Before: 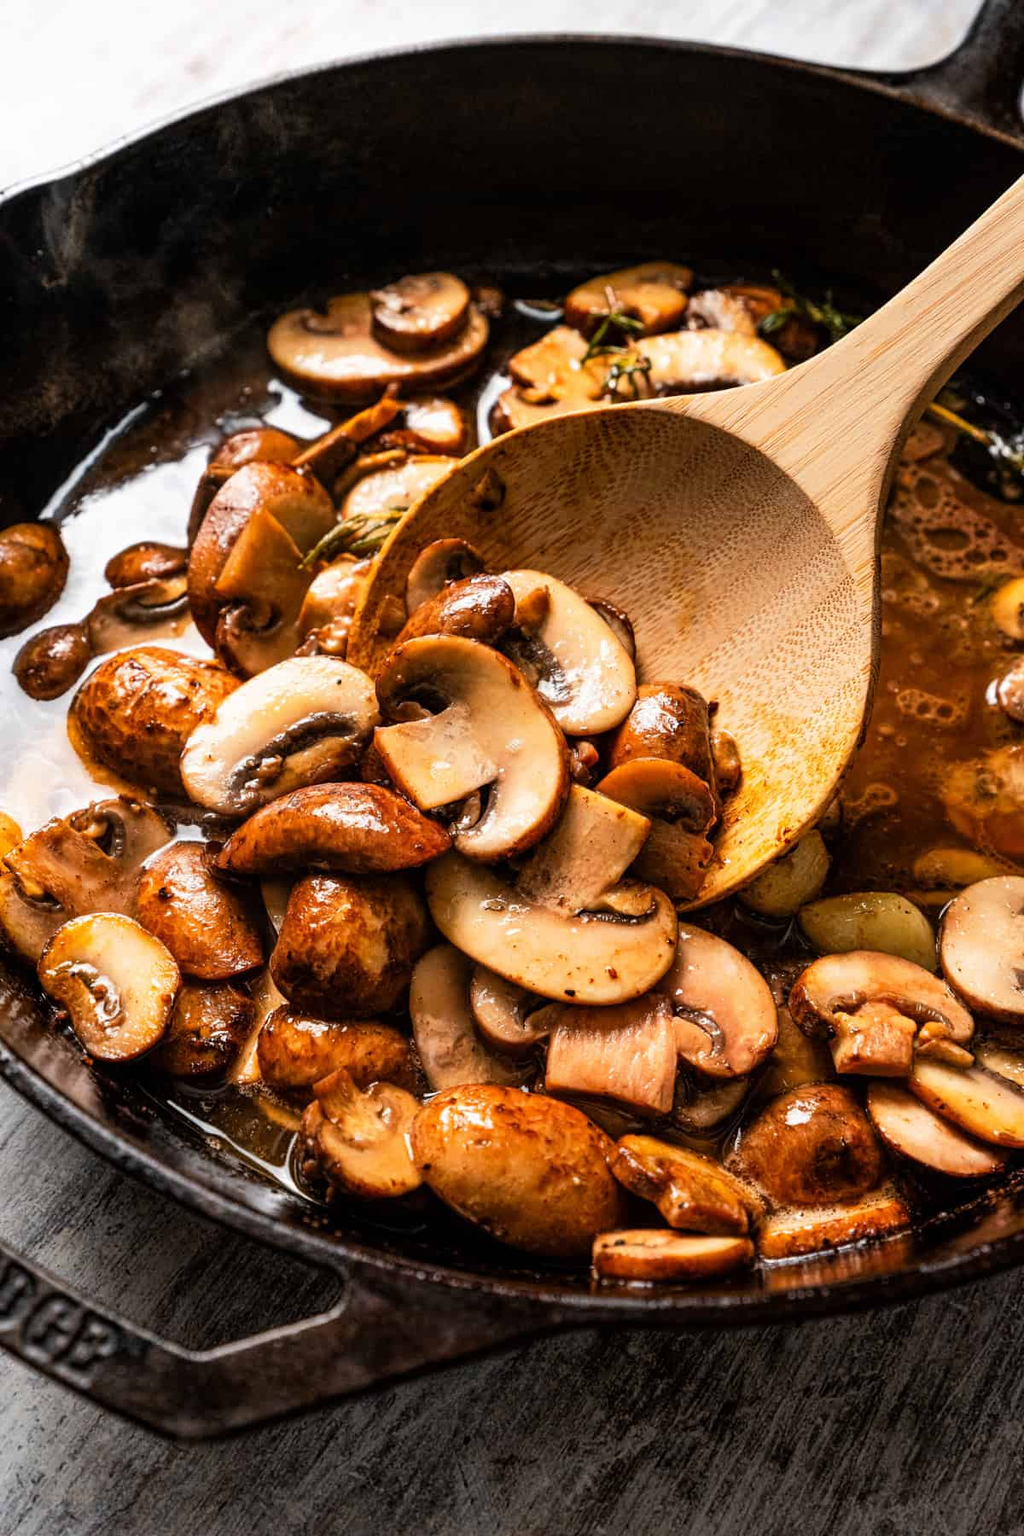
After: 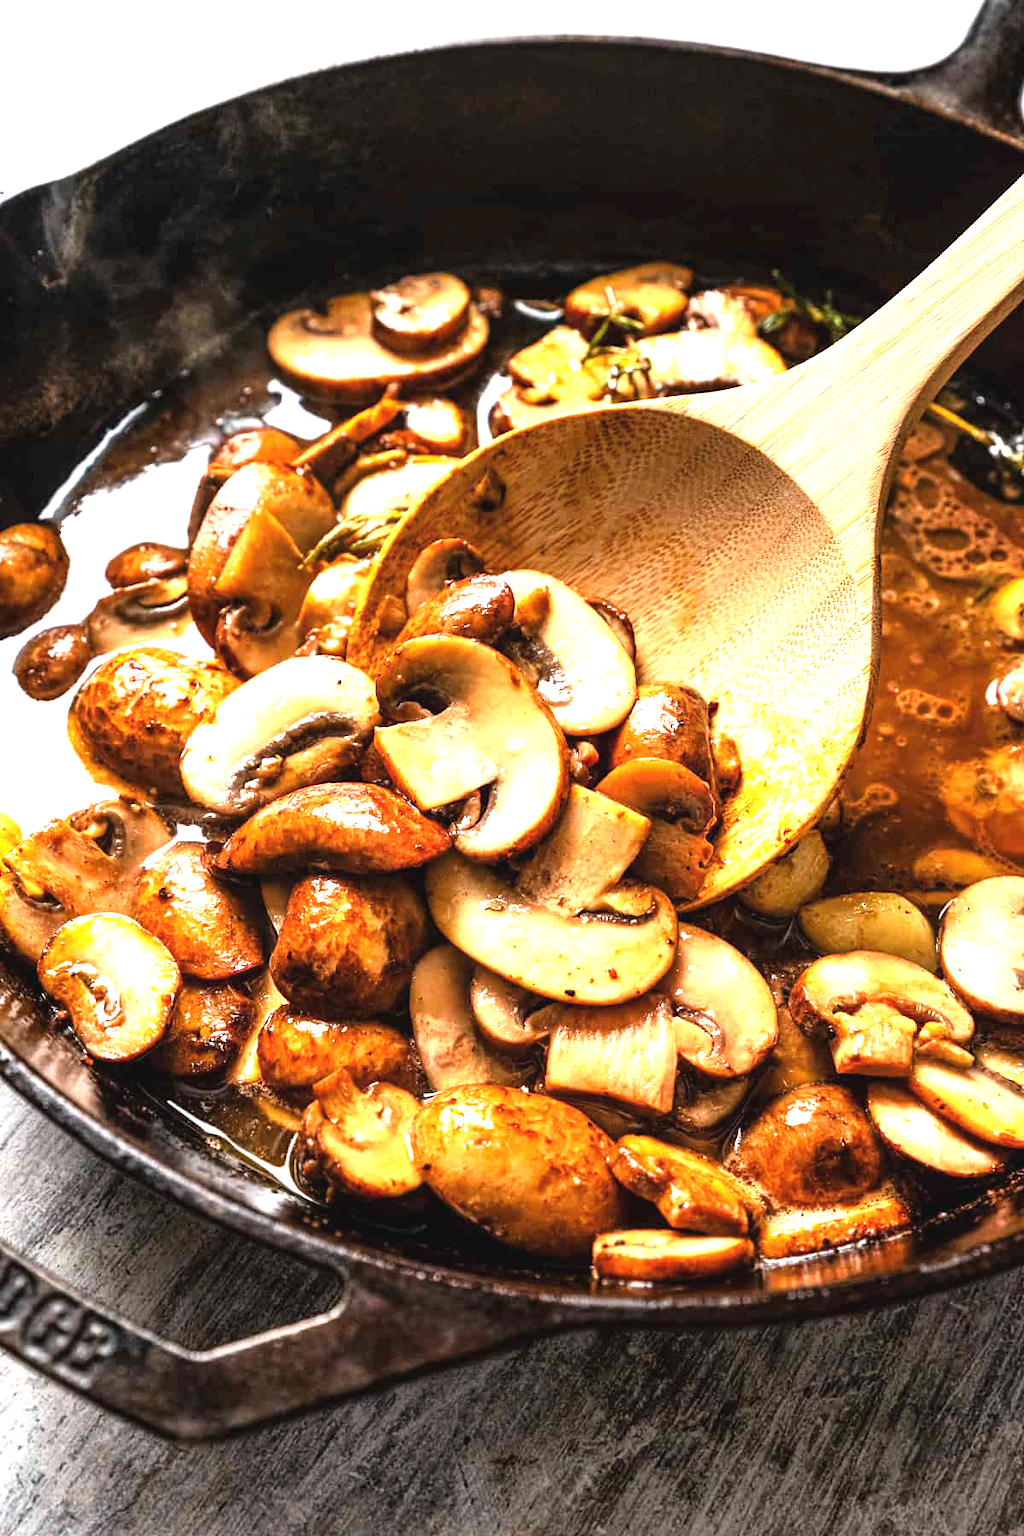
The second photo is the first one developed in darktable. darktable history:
exposure: black level correction -0.002, exposure 1.356 EV, compensate highlight preservation false
